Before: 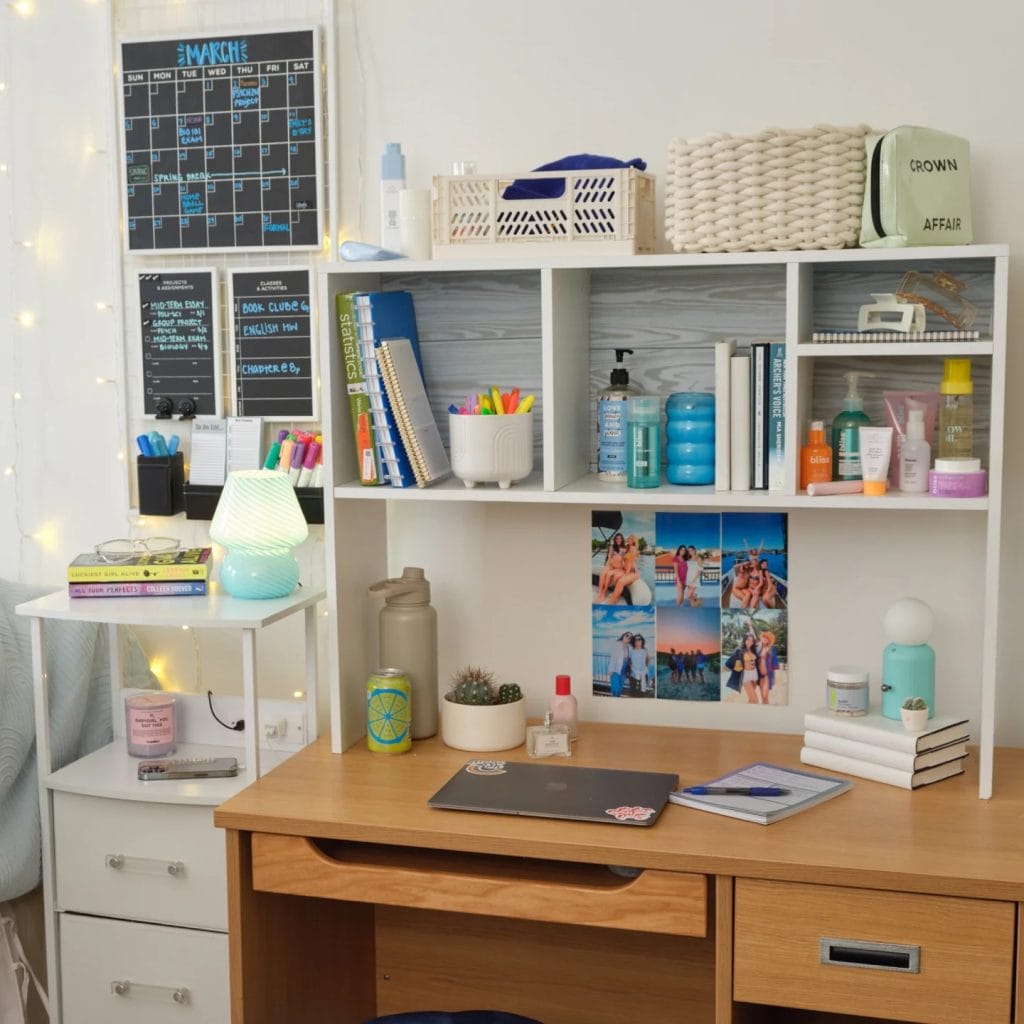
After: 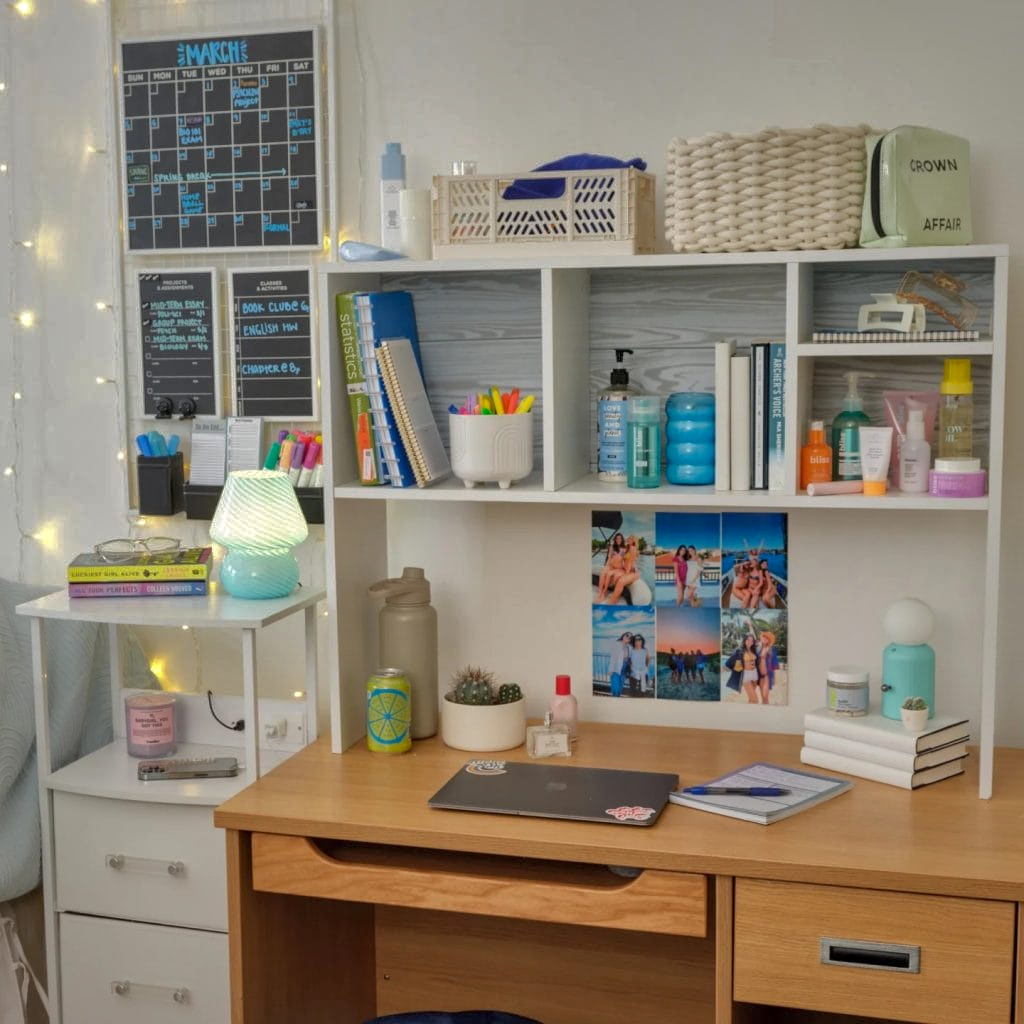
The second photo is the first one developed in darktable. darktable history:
local contrast: on, module defaults
shadows and highlights: shadows 38.43, highlights -74.54
